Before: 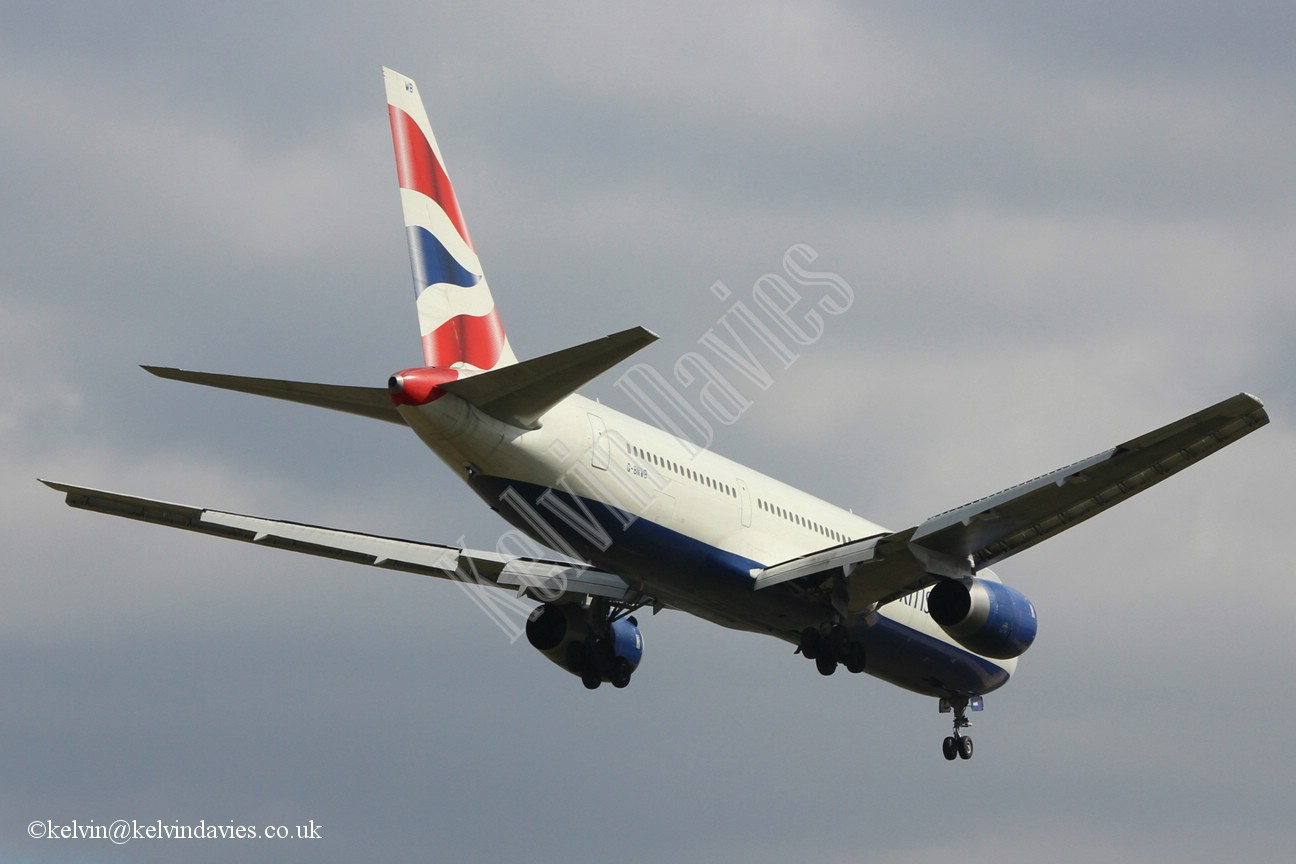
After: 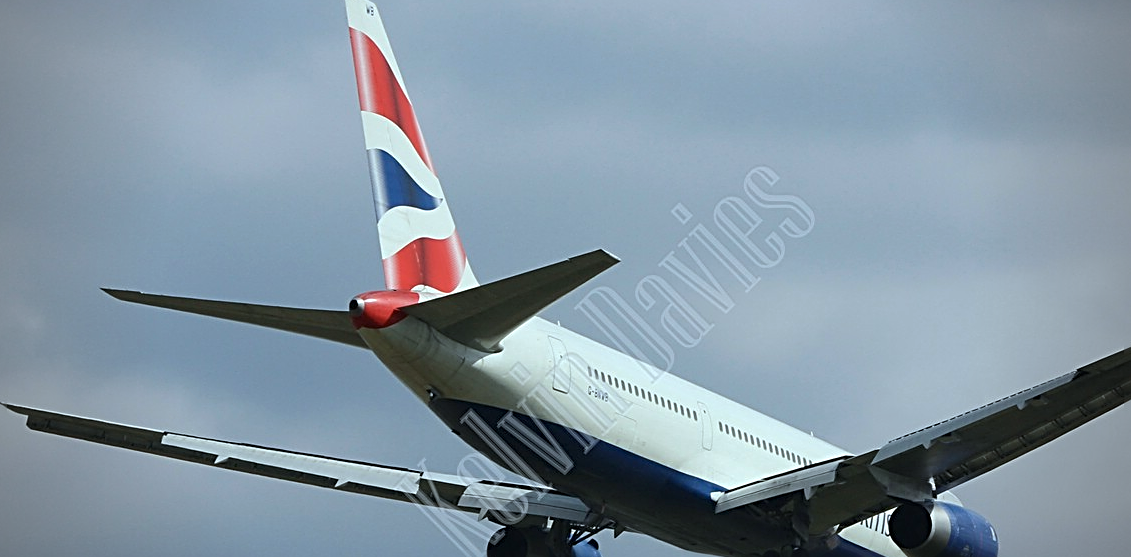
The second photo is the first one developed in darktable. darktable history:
vignetting: fall-off start 71.74%
sharpen: radius 2.543, amount 0.636
crop: left 3.015%, top 8.969%, right 9.647%, bottom 26.457%
color calibration: illuminant F (fluorescent), F source F9 (Cool White Deluxe 4150 K) – high CRI, x 0.374, y 0.373, temperature 4158.34 K
